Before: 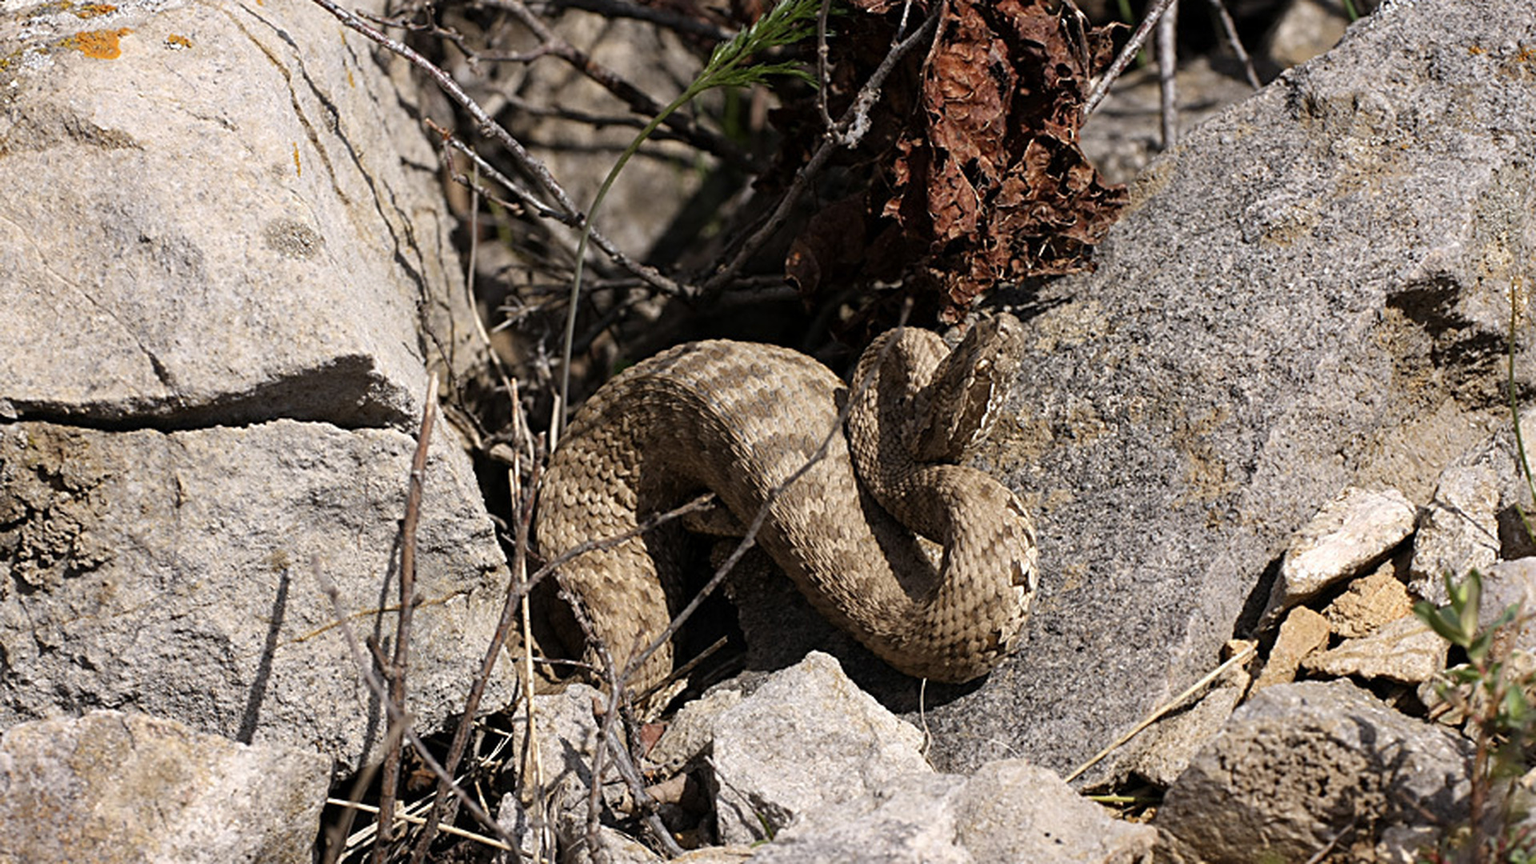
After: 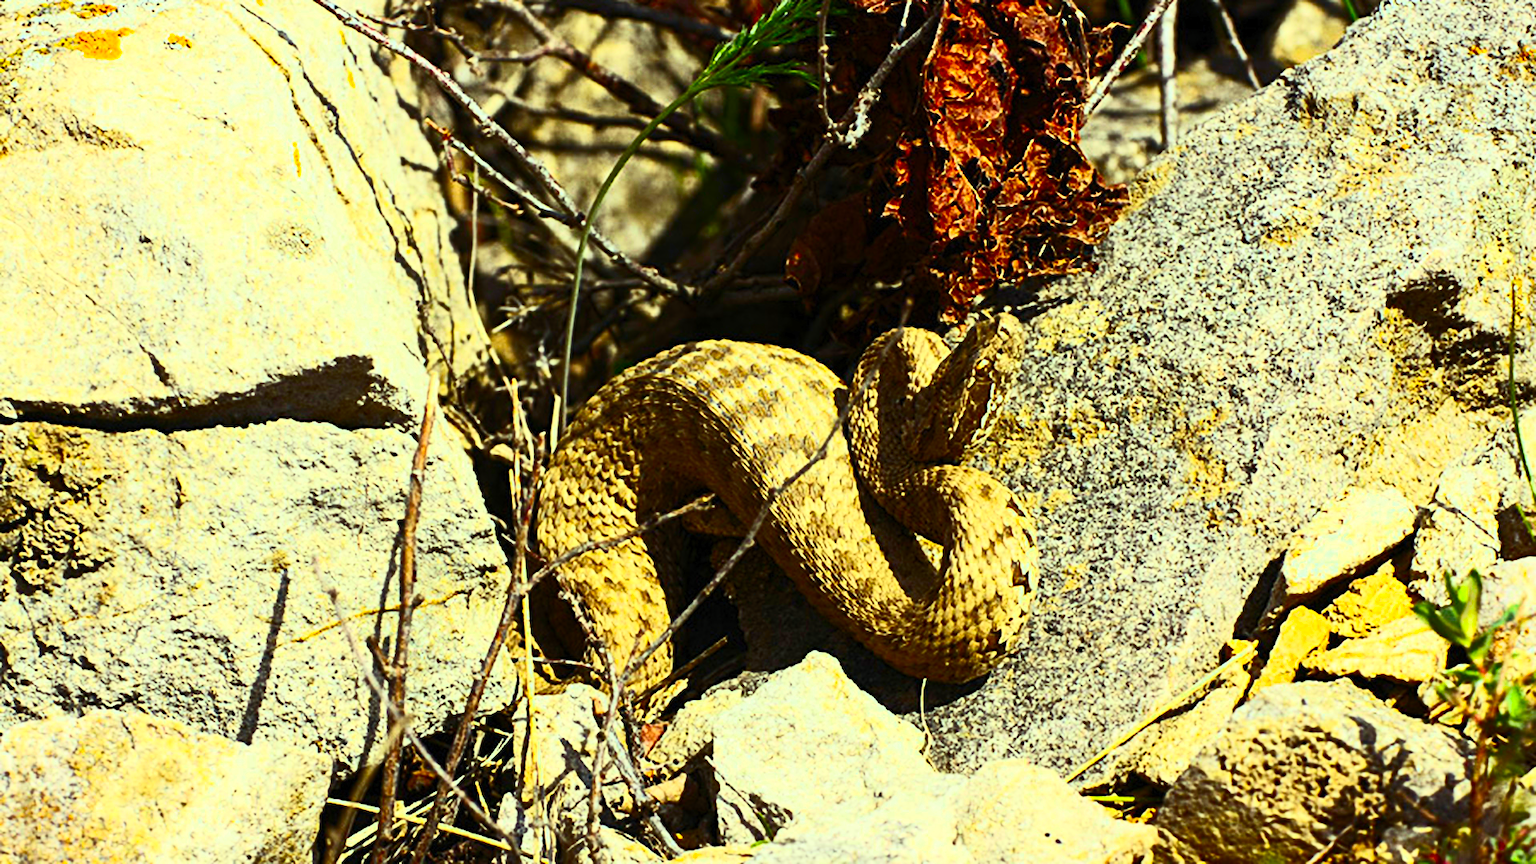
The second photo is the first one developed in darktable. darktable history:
color correction: highlights a* -10.96, highlights b* 9.83, saturation 1.72
contrast brightness saturation: contrast 0.638, brightness 0.345, saturation 0.147
color balance rgb: perceptual saturation grading › global saturation 29.732%, global vibrance 14.501%
